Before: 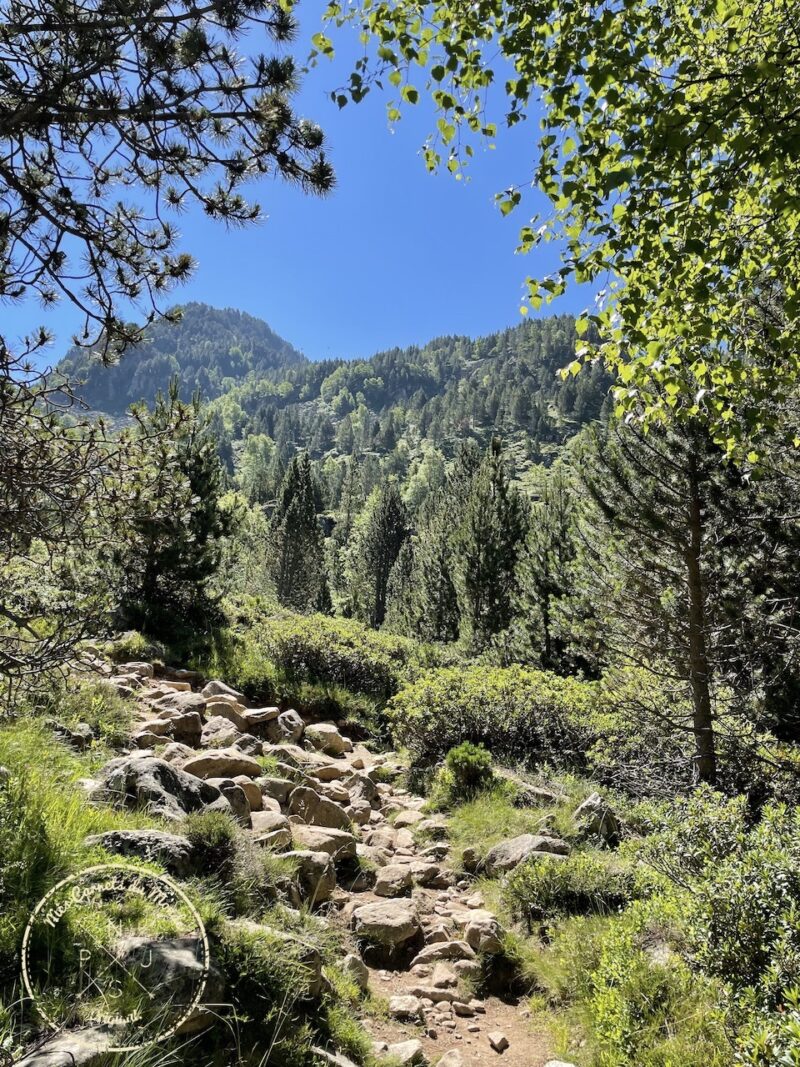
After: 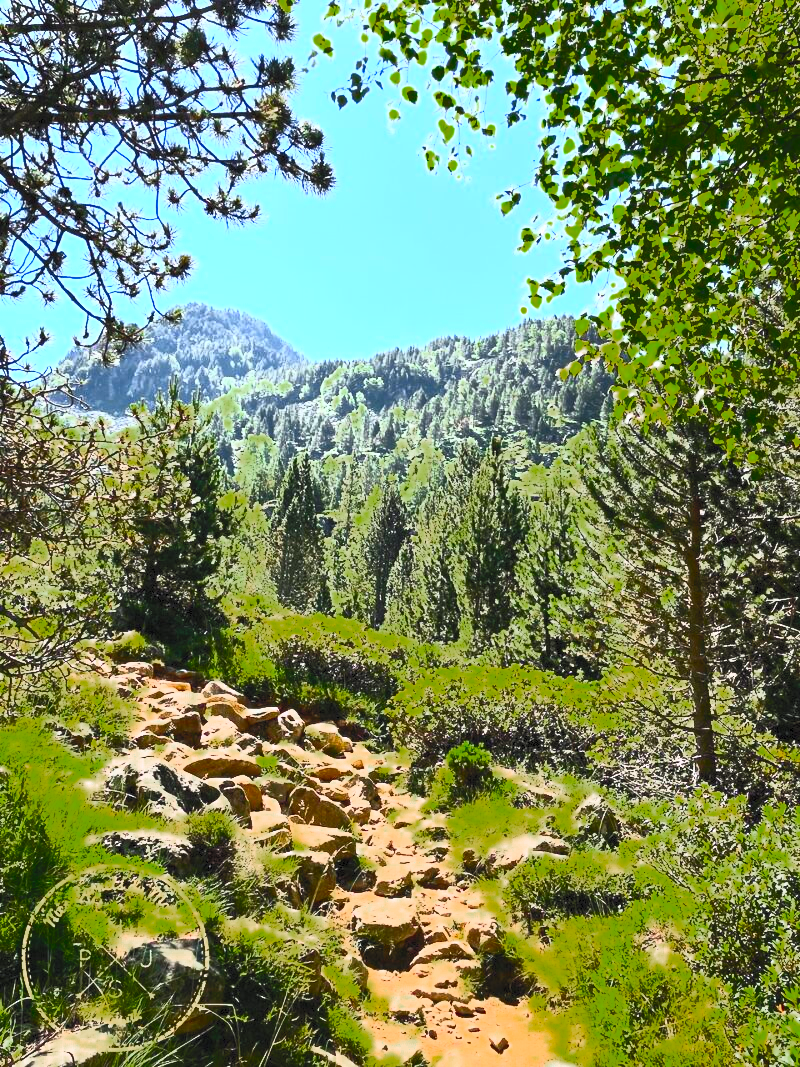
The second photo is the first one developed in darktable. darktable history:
contrast brightness saturation: contrast 0.992, brightness 0.998, saturation 0.987
color zones: curves: ch0 [(0, 0.48) (0.209, 0.398) (0.305, 0.332) (0.429, 0.493) (0.571, 0.5) (0.714, 0.5) (0.857, 0.5) (1, 0.48)]; ch1 [(0, 0.633) (0.143, 0.586) (0.286, 0.489) (0.429, 0.448) (0.571, 0.31) (0.714, 0.335) (0.857, 0.492) (1, 0.633)]; ch2 [(0, 0.448) (0.143, 0.498) (0.286, 0.5) (0.429, 0.5) (0.571, 0.5) (0.714, 0.5) (0.857, 0.5) (1, 0.448)]
